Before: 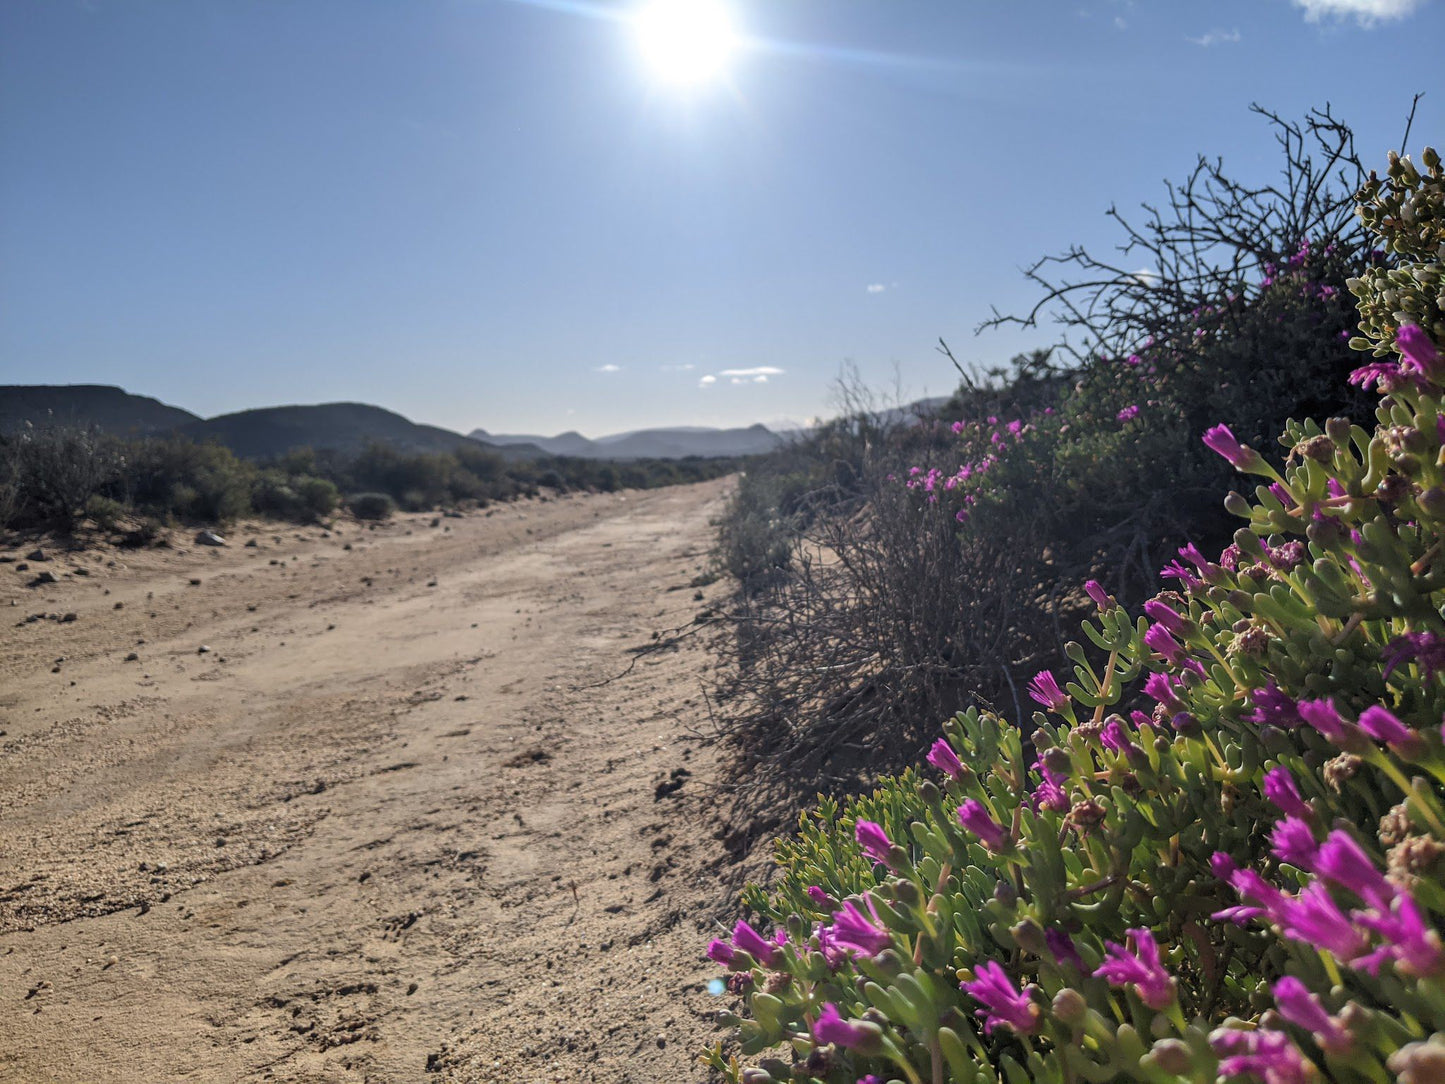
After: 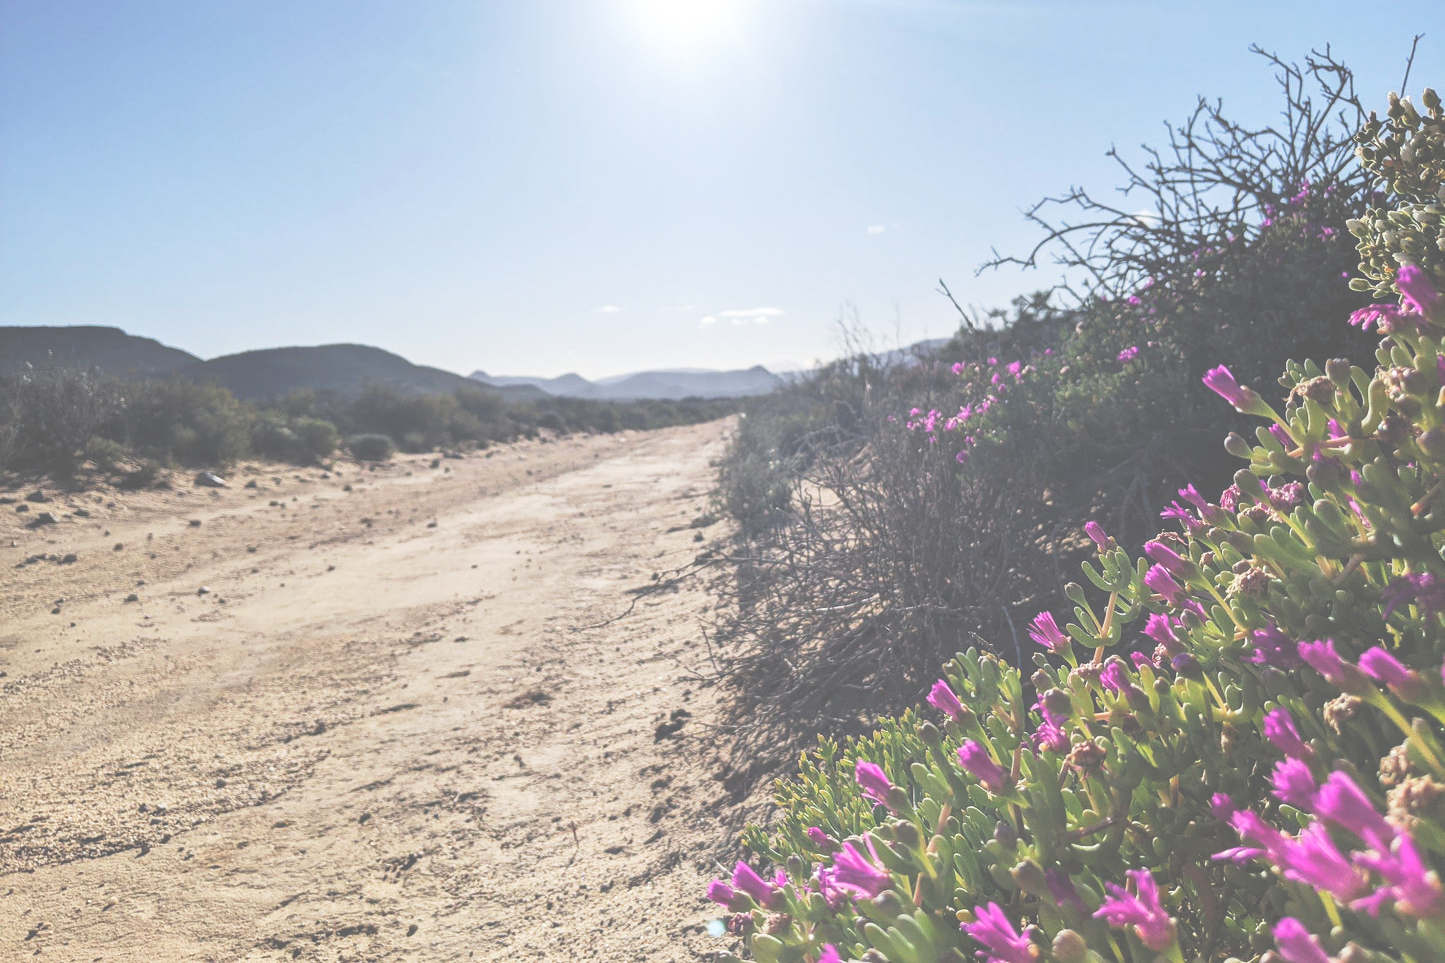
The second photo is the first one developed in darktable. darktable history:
exposure: black level correction -0.086, compensate highlight preservation false
crop and rotate: top 5.443%, bottom 5.66%
base curve: curves: ch0 [(0, 0) (0.005, 0.002) (0.193, 0.295) (0.399, 0.664) (0.75, 0.928) (1, 1)], preserve colors none
